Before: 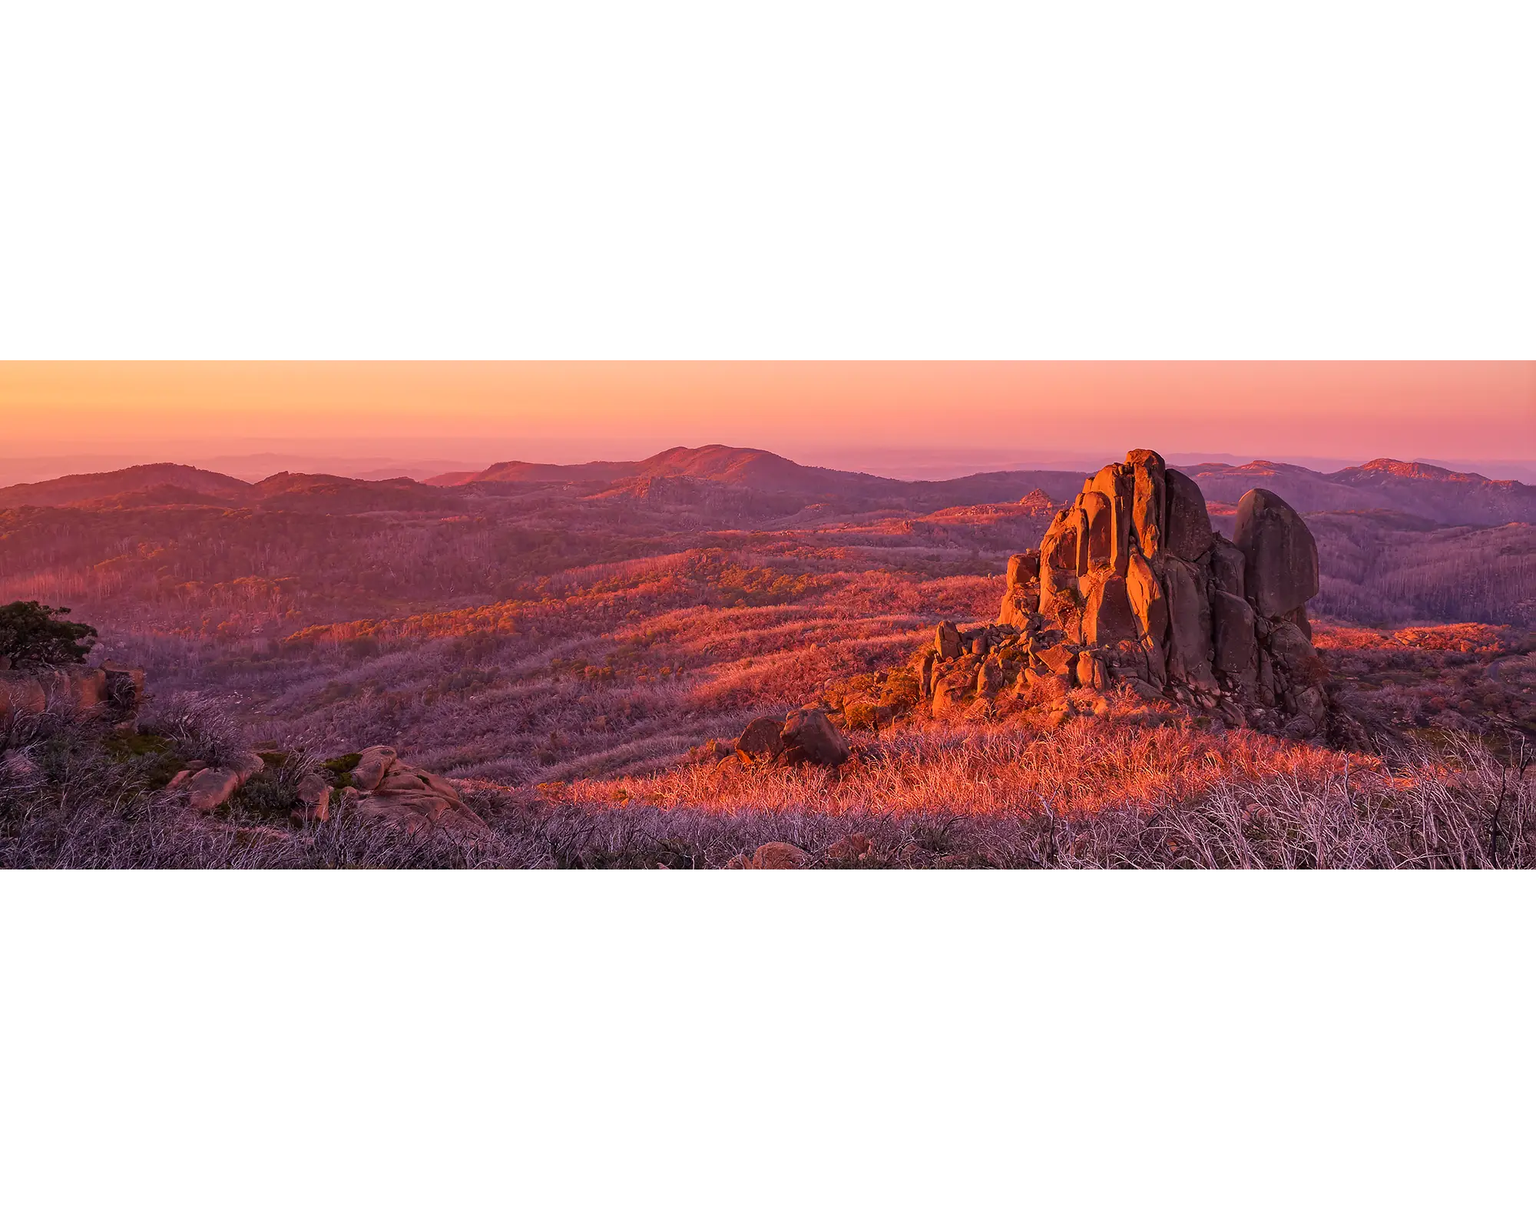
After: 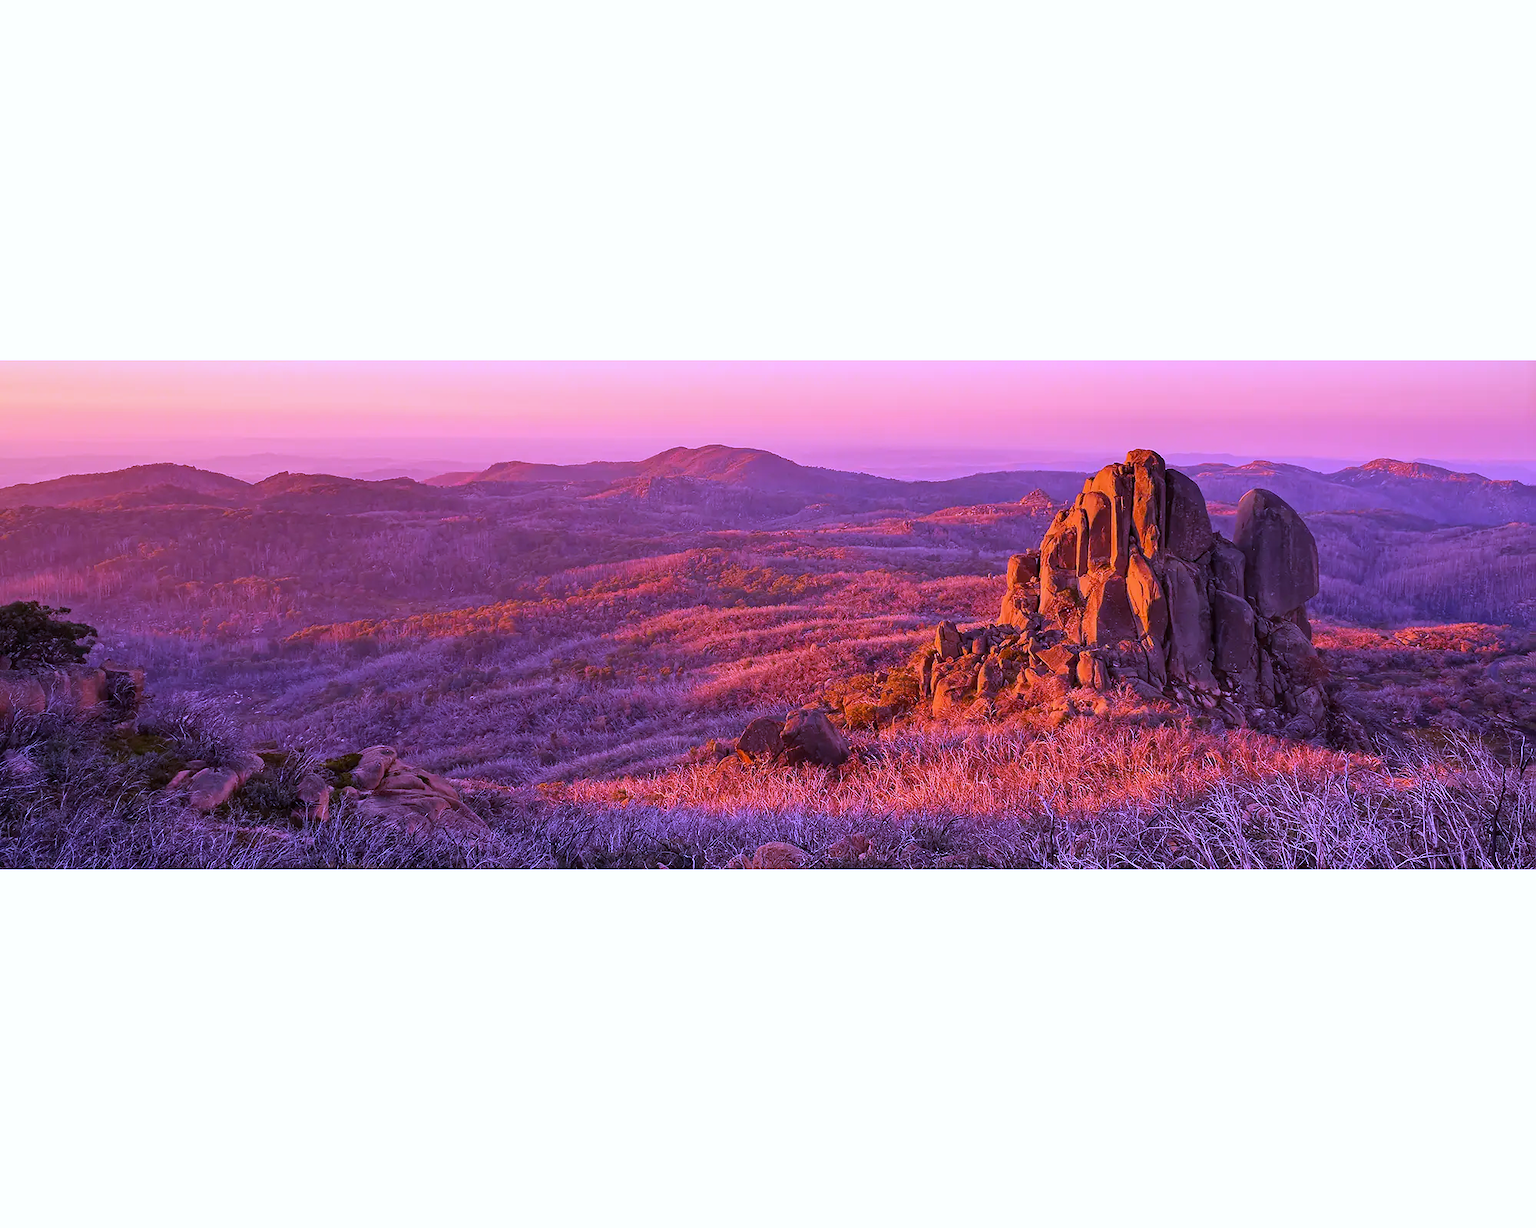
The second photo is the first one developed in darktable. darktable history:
exposure: black level correction 0, compensate exposure bias true, compensate highlight preservation false
white balance: red 0.98, blue 1.61
